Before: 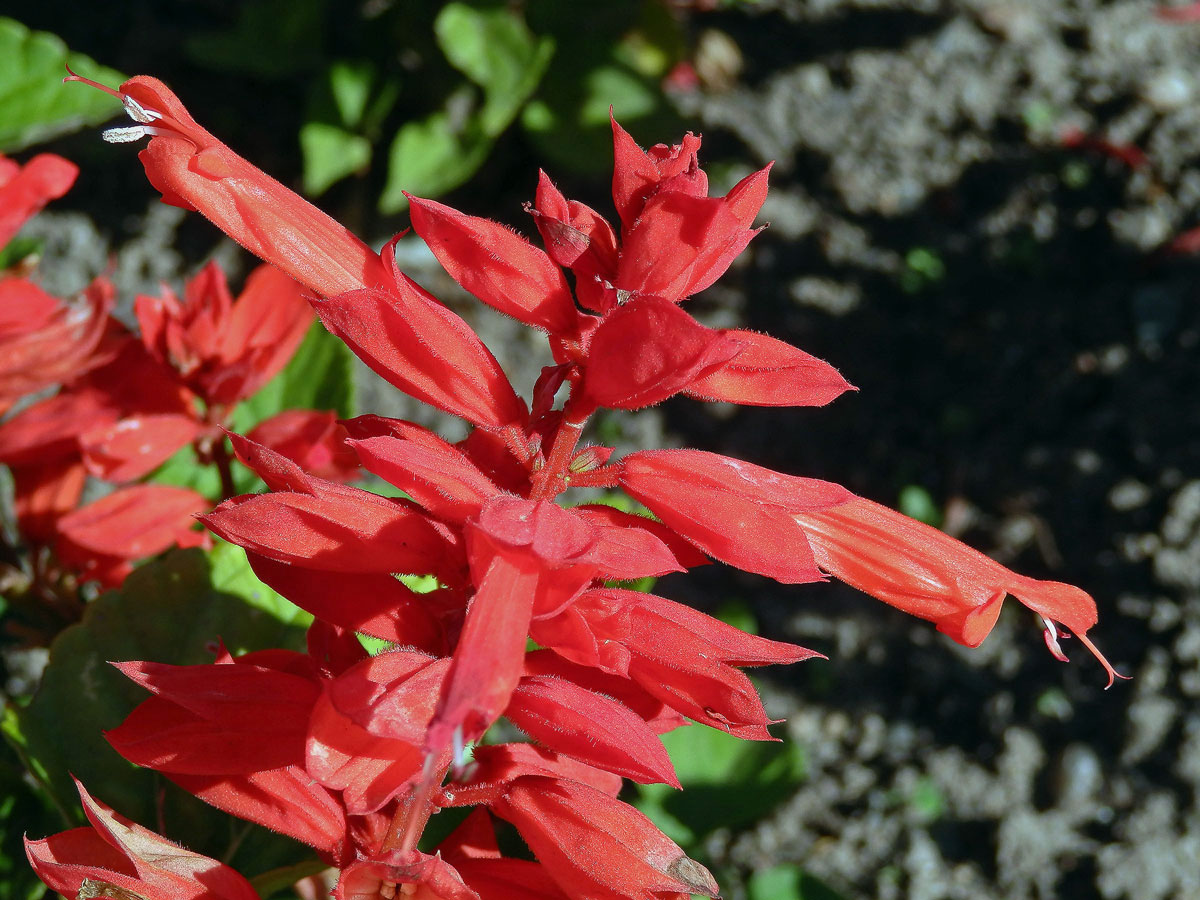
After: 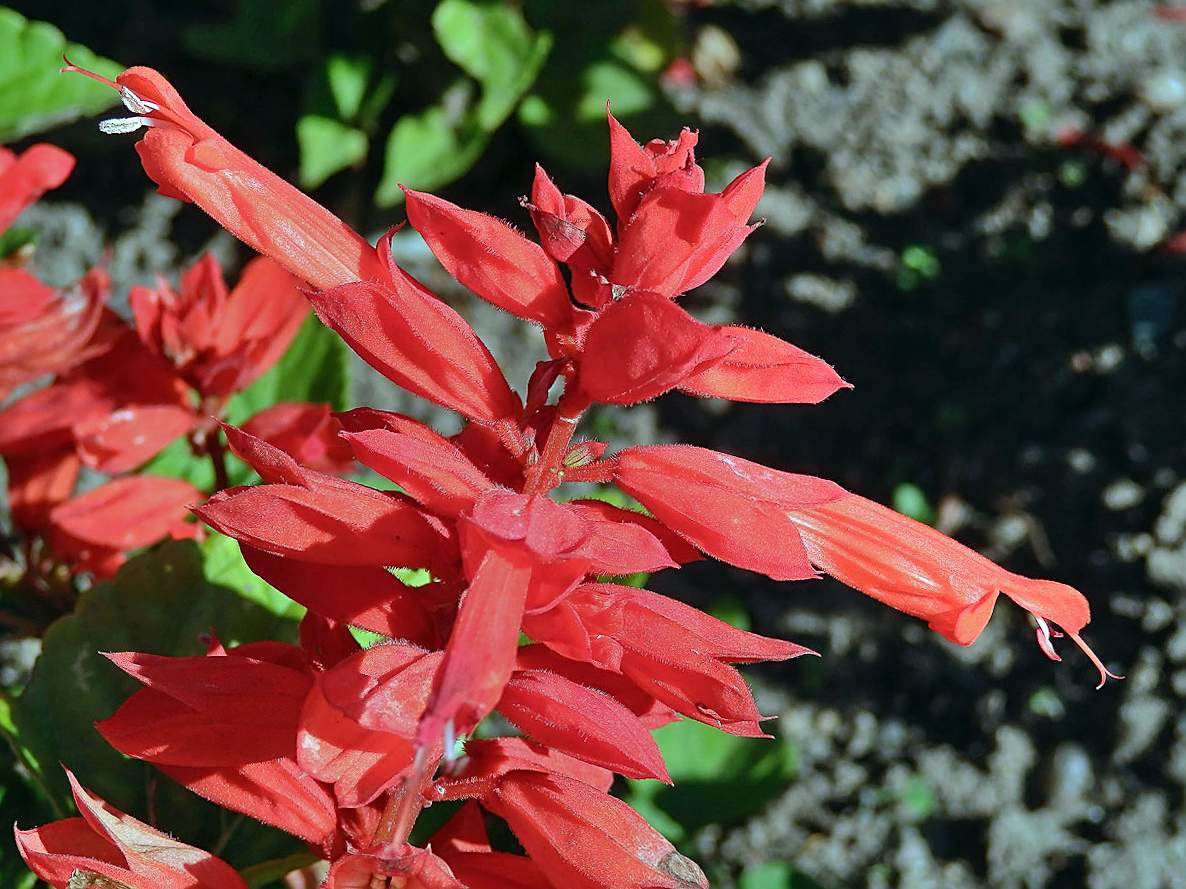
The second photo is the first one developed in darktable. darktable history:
crop and rotate: angle -0.5°
color calibration: illuminant Planckian (black body), adaptation linear Bradford (ICC v4), x 0.361, y 0.366, temperature 4511.61 K, saturation algorithm version 1 (2020)
sharpen: on, module defaults
shadows and highlights: radius 133.83, soften with gaussian
tone equalizer: on, module defaults
